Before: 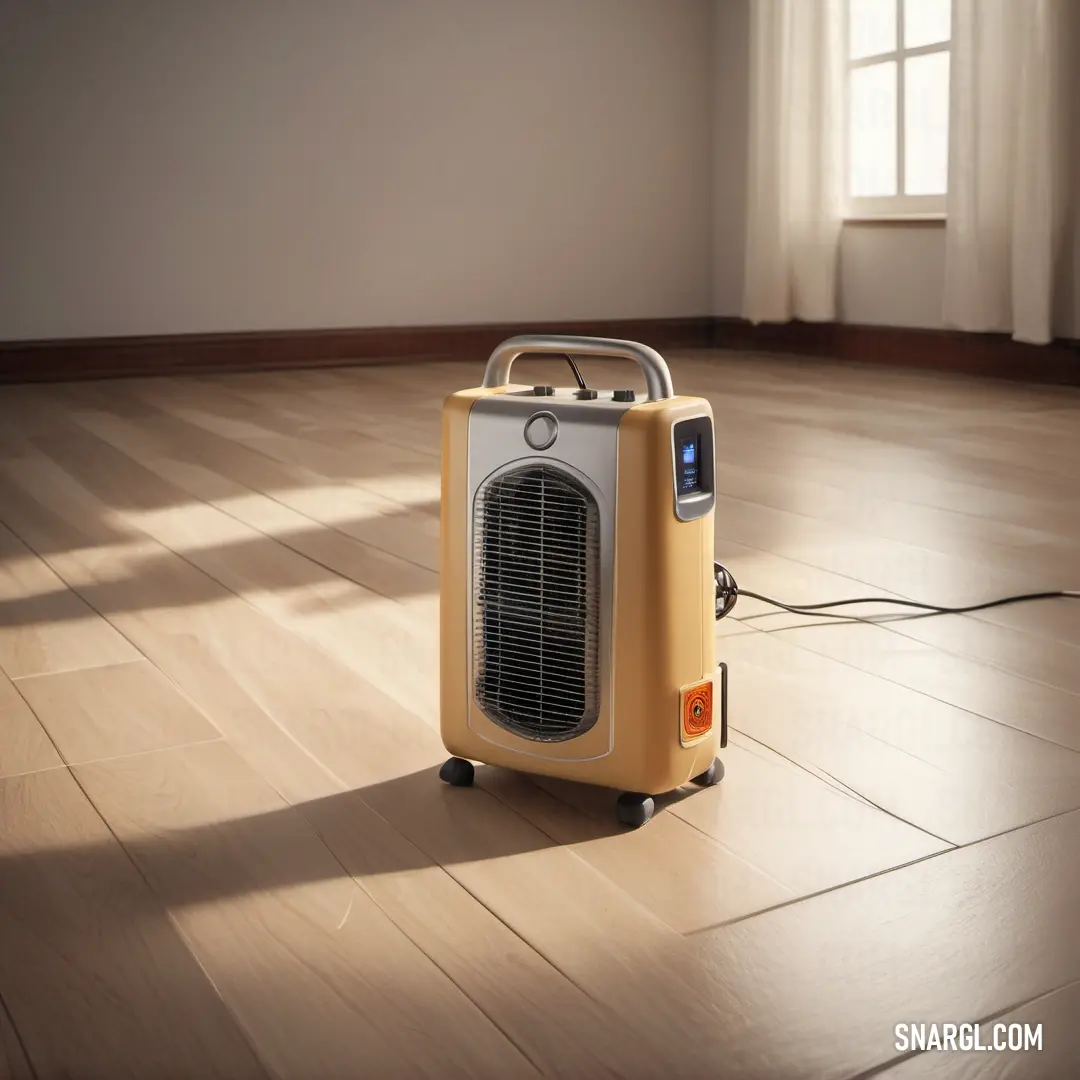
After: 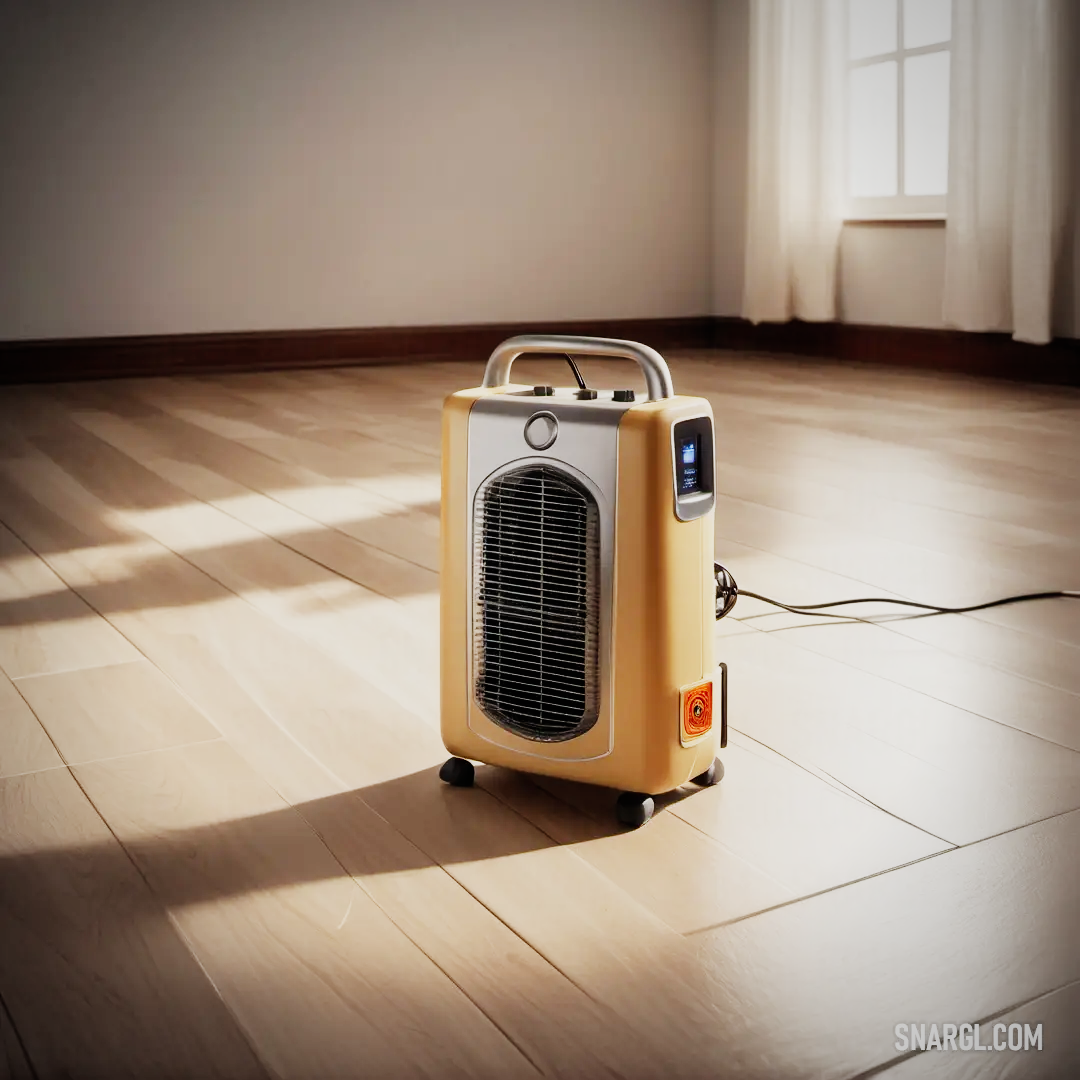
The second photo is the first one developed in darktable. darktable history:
exposure: exposure 0.367 EV, compensate highlight preservation false
vignetting: fall-off radius 60.92%
sigmoid: contrast 1.7, skew -0.2, preserve hue 0%, red attenuation 0.1, red rotation 0.035, green attenuation 0.1, green rotation -0.017, blue attenuation 0.15, blue rotation -0.052, base primaries Rec2020
